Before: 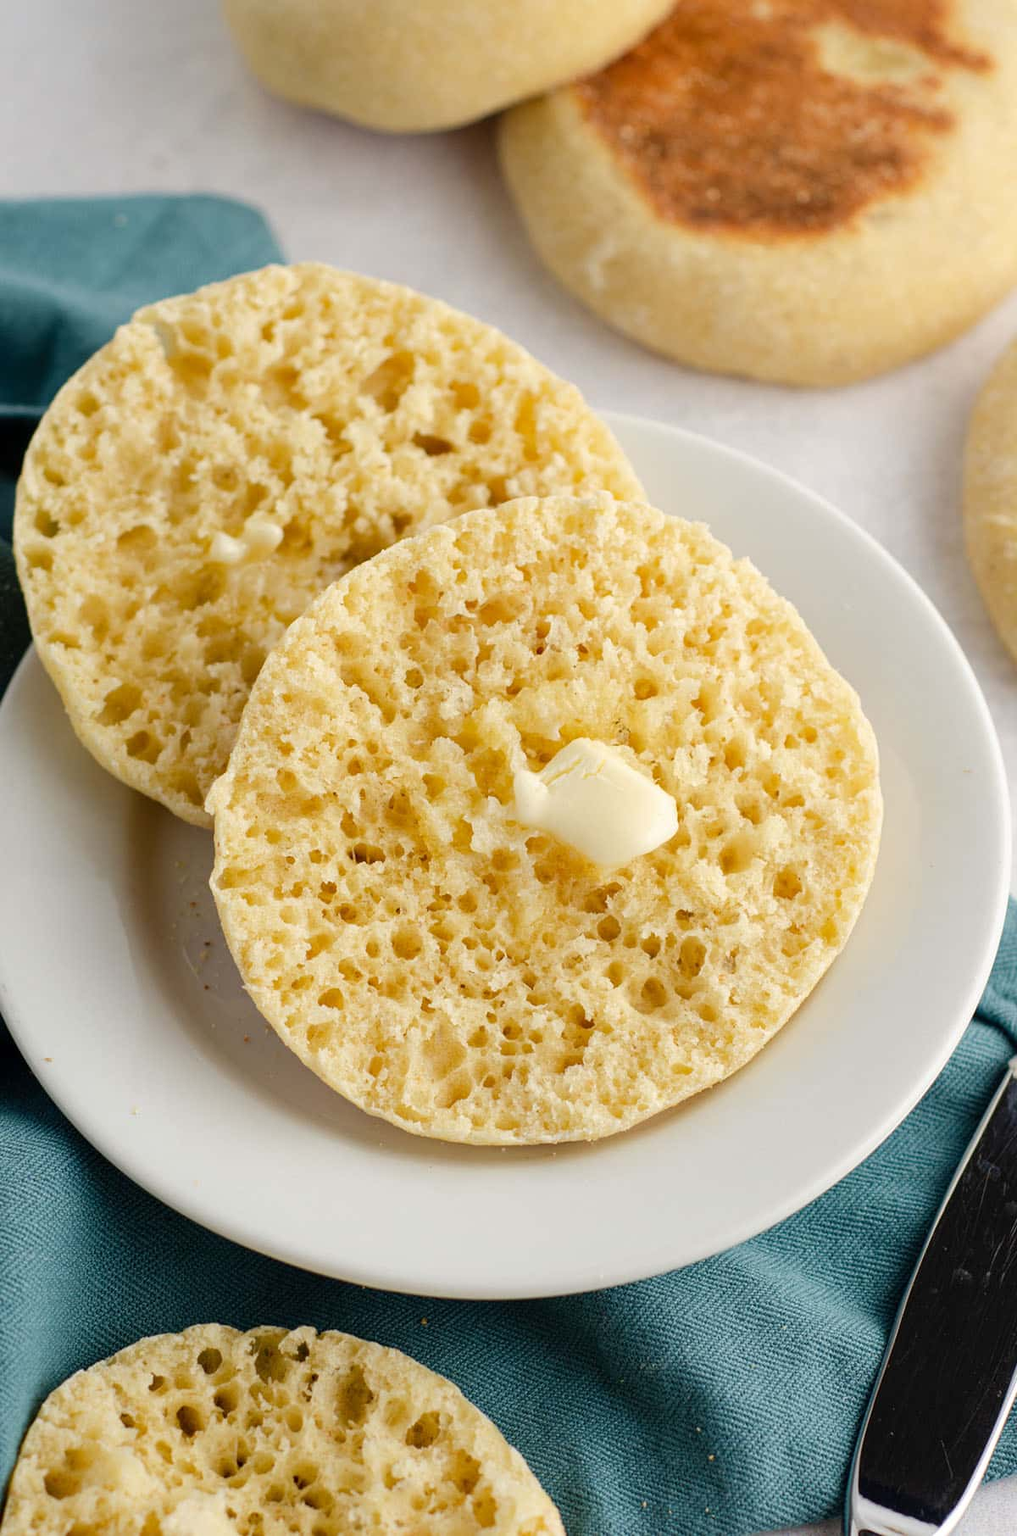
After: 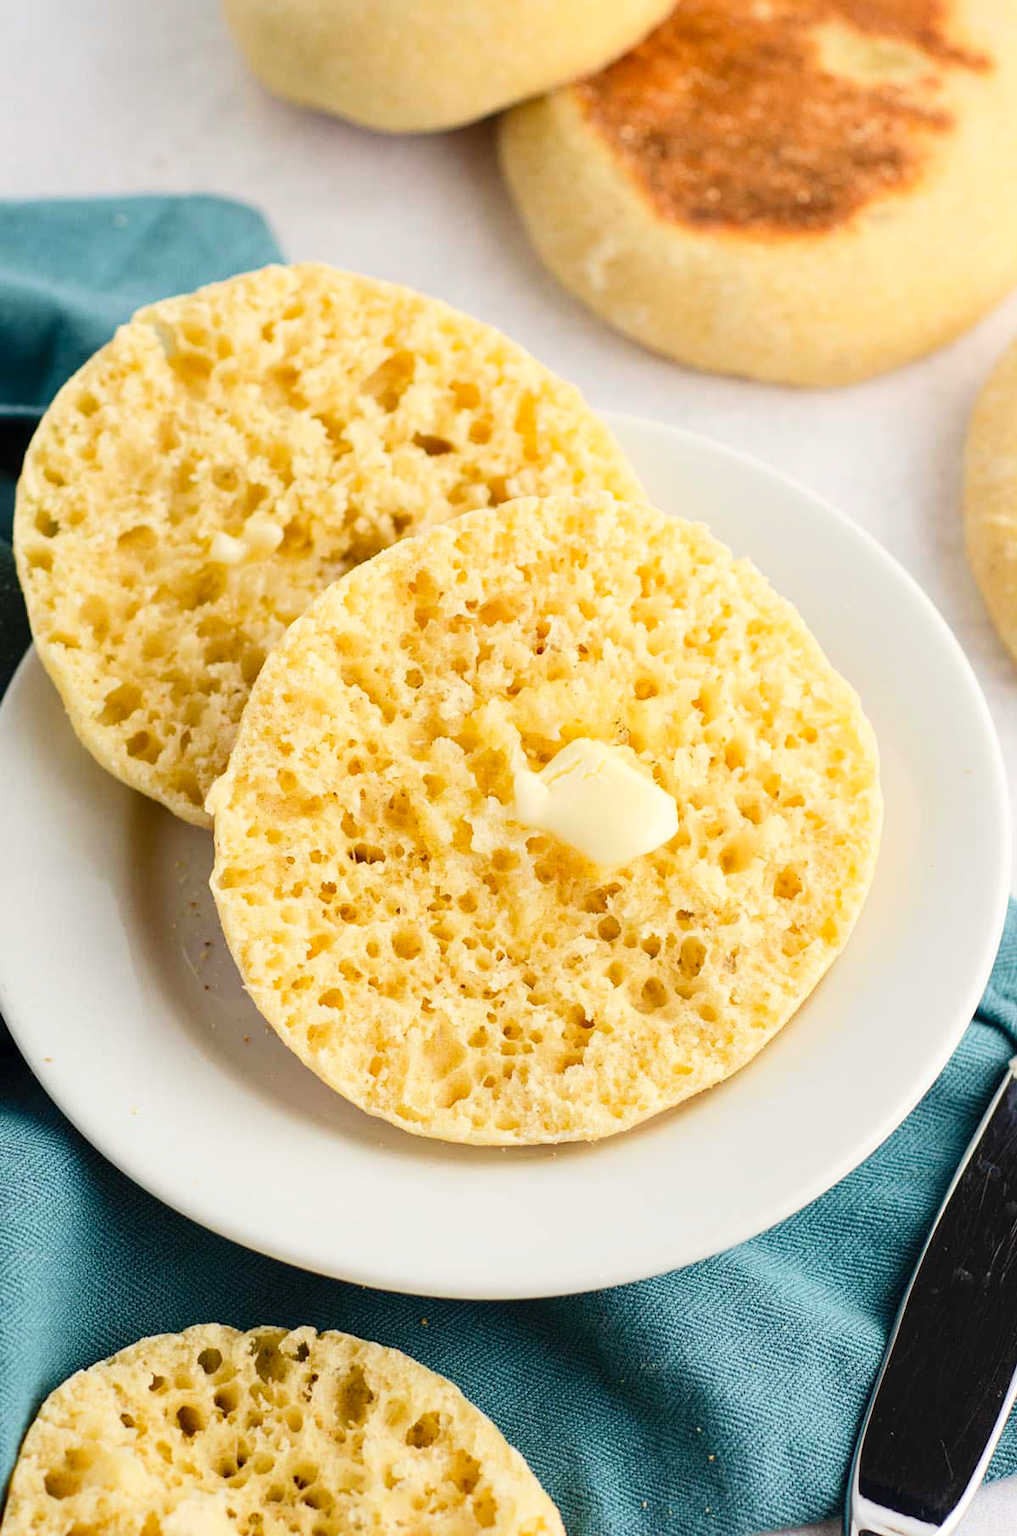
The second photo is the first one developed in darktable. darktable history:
contrast brightness saturation: contrast 0.204, brightness 0.157, saturation 0.216
